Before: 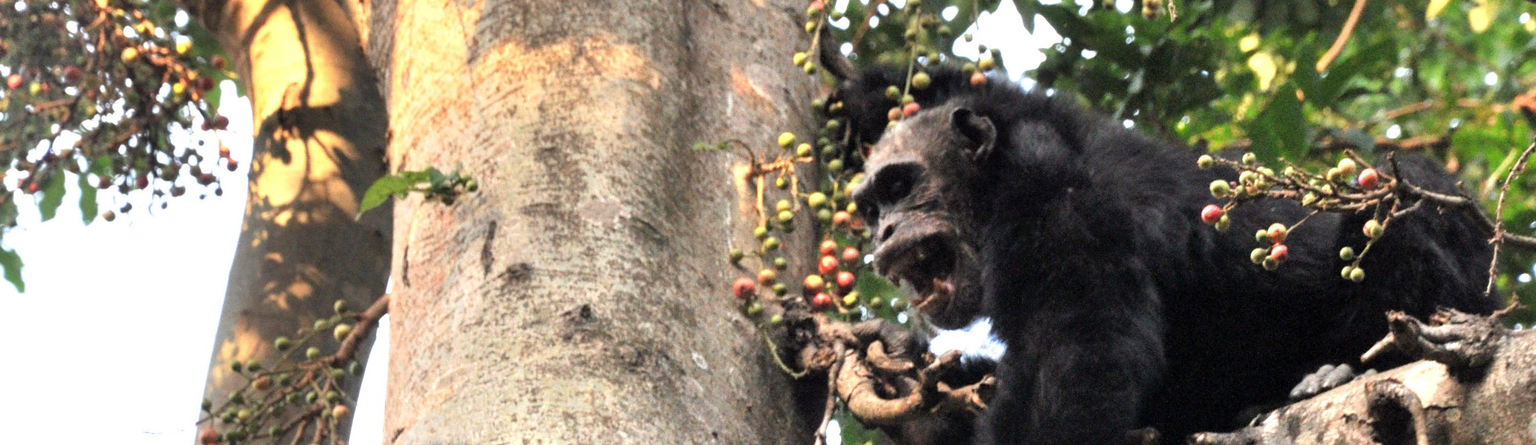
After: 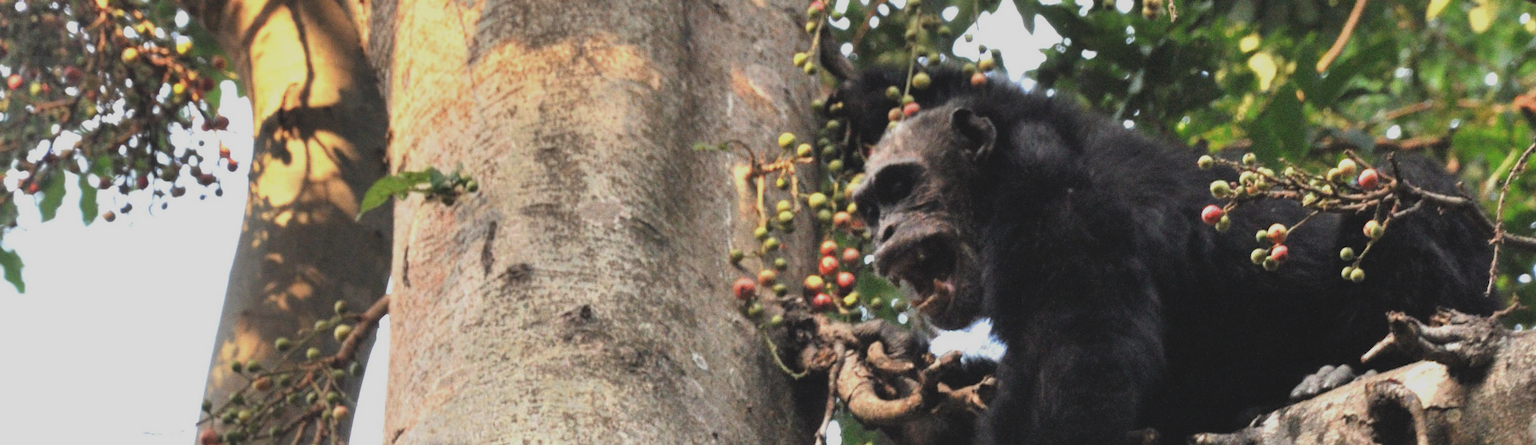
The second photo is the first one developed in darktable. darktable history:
exposure: black level correction -0.015, exposure -0.52 EV, compensate exposure bias true, compensate highlight preservation false
